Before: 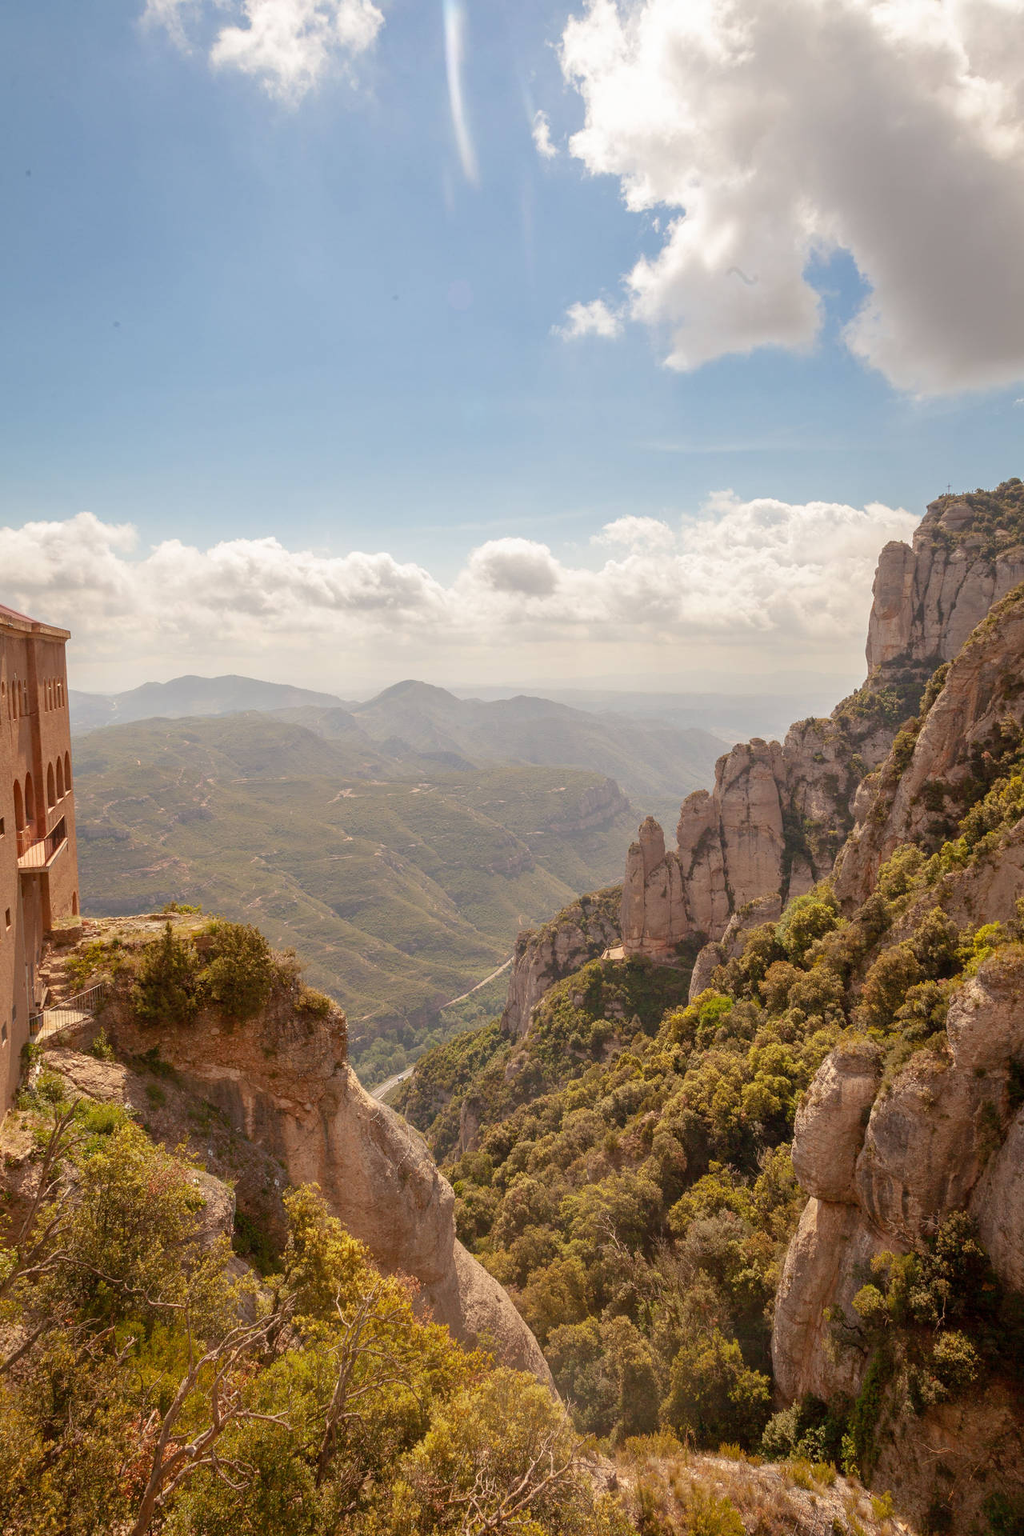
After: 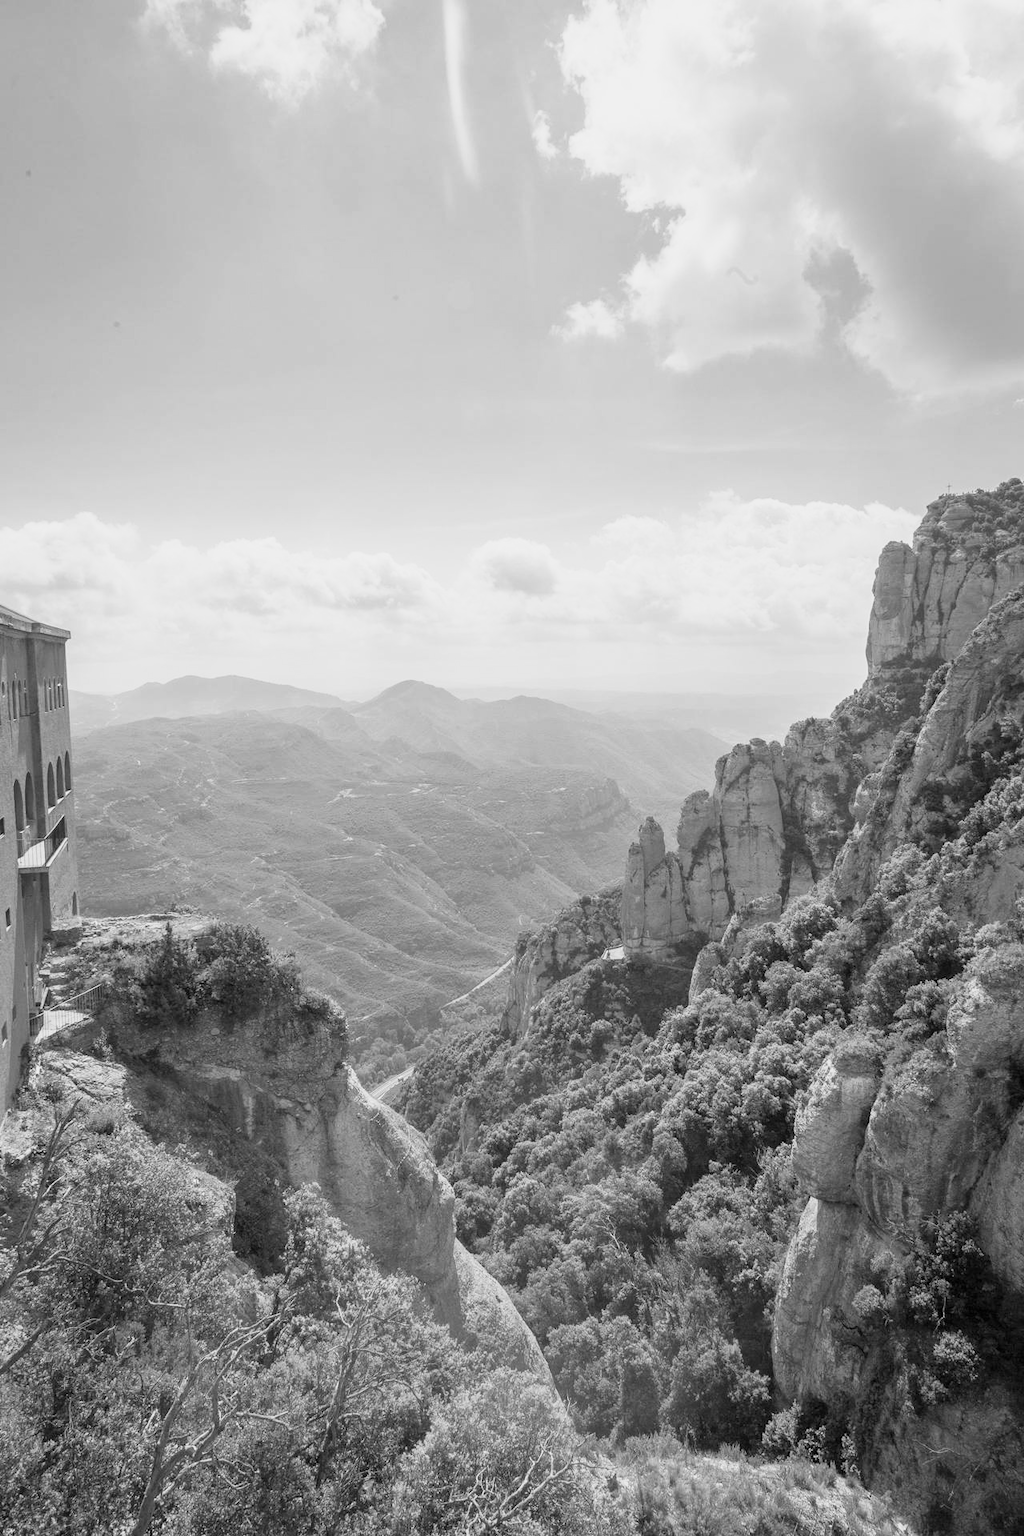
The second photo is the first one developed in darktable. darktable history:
base curve: curves: ch0 [(0, 0) (0.088, 0.125) (0.176, 0.251) (0.354, 0.501) (0.613, 0.749) (1, 0.877)], preserve colors none
contrast brightness saturation: saturation -1
